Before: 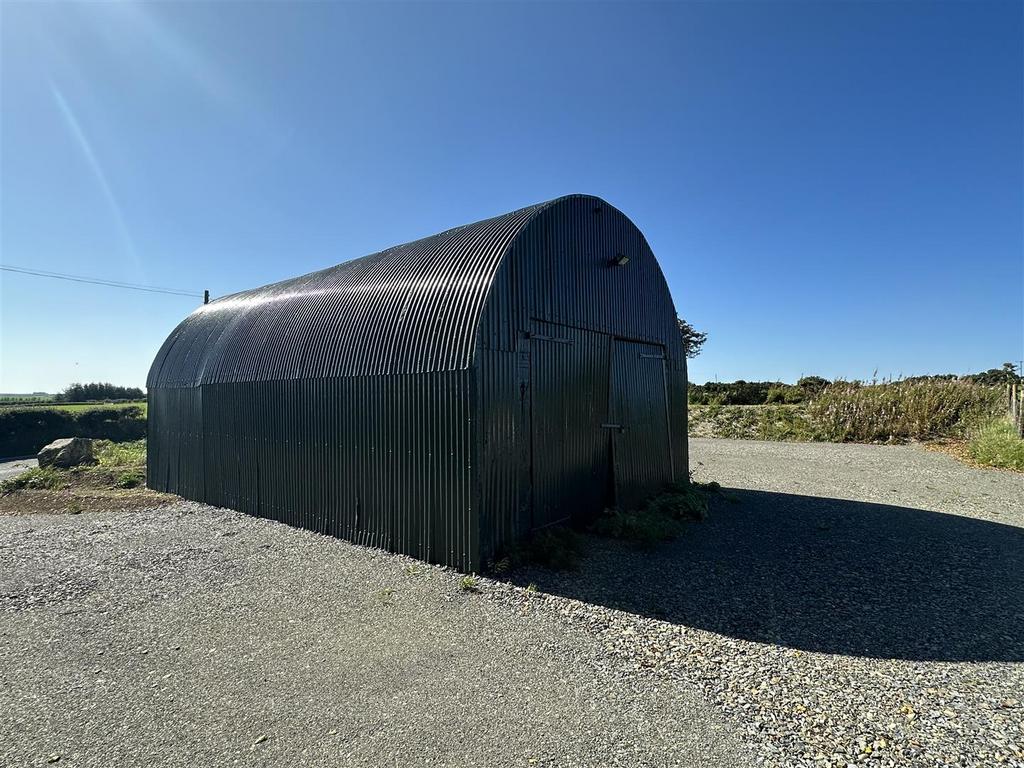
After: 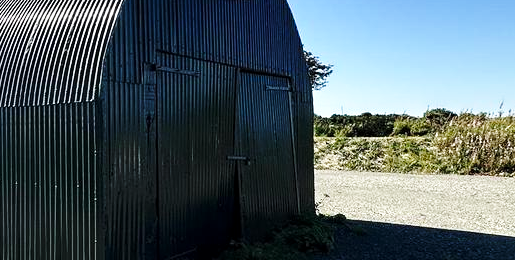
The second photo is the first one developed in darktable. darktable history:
crop: left 36.593%, top 35.002%, right 13.081%, bottom 31.126%
local contrast: highlights 107%, shadows 101%, detail 120%, midtone range 0.2
base curve: curves: ch0 [(0, 0) (0.028, 0.03) (0.121, 0.232) (0.46, 0.748) (0.859, 0.968) (1, 1)], preserve colors none
